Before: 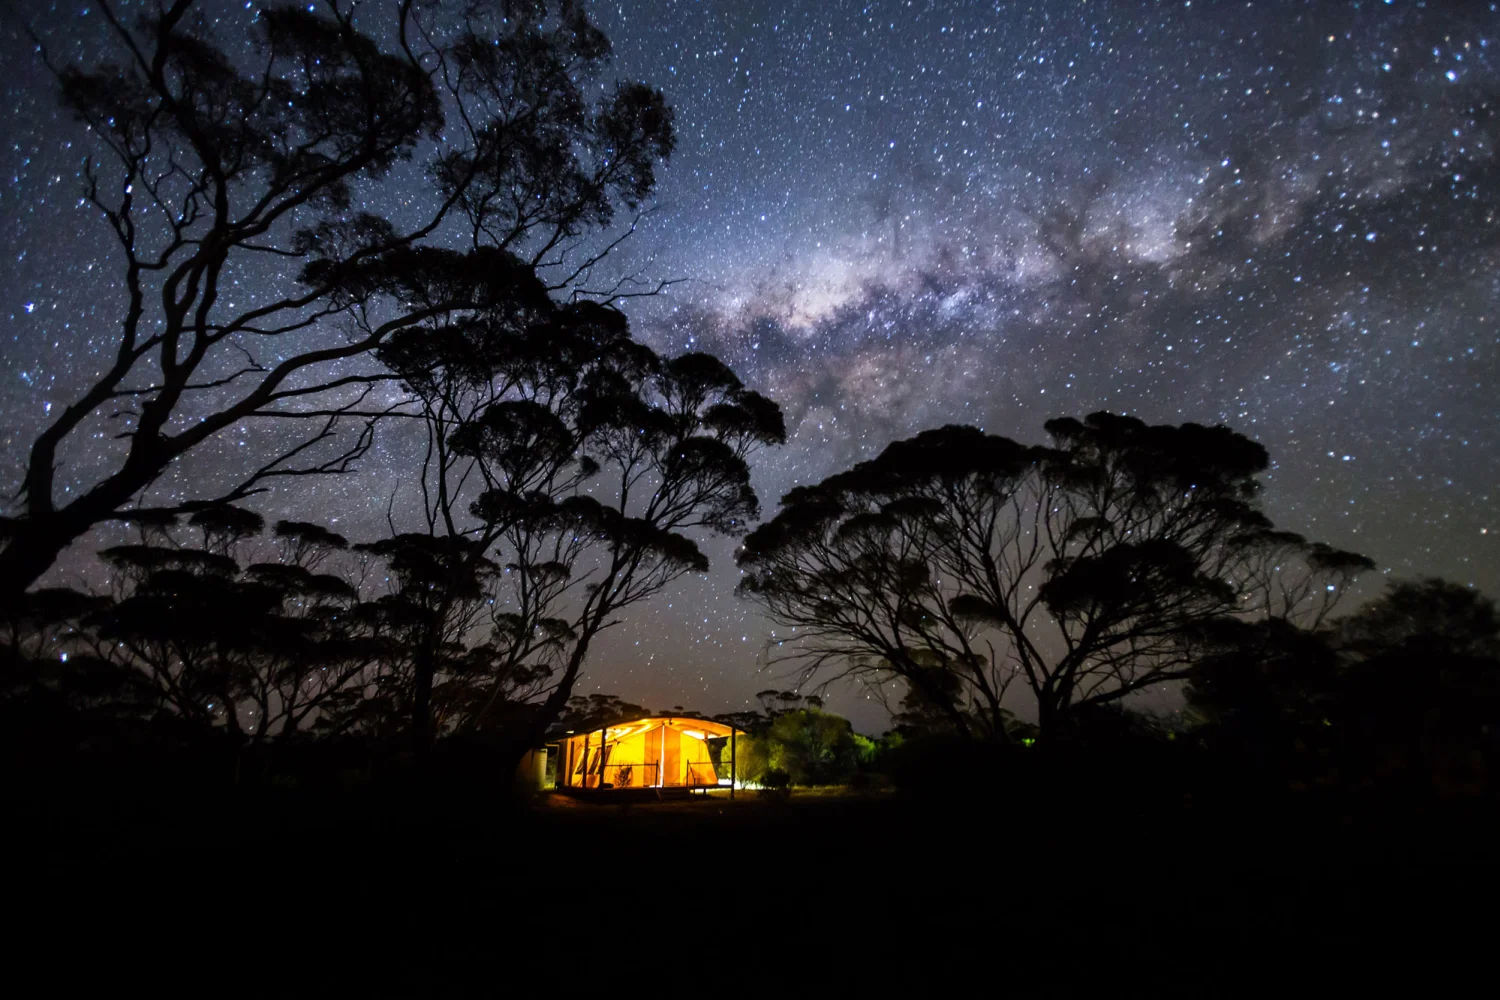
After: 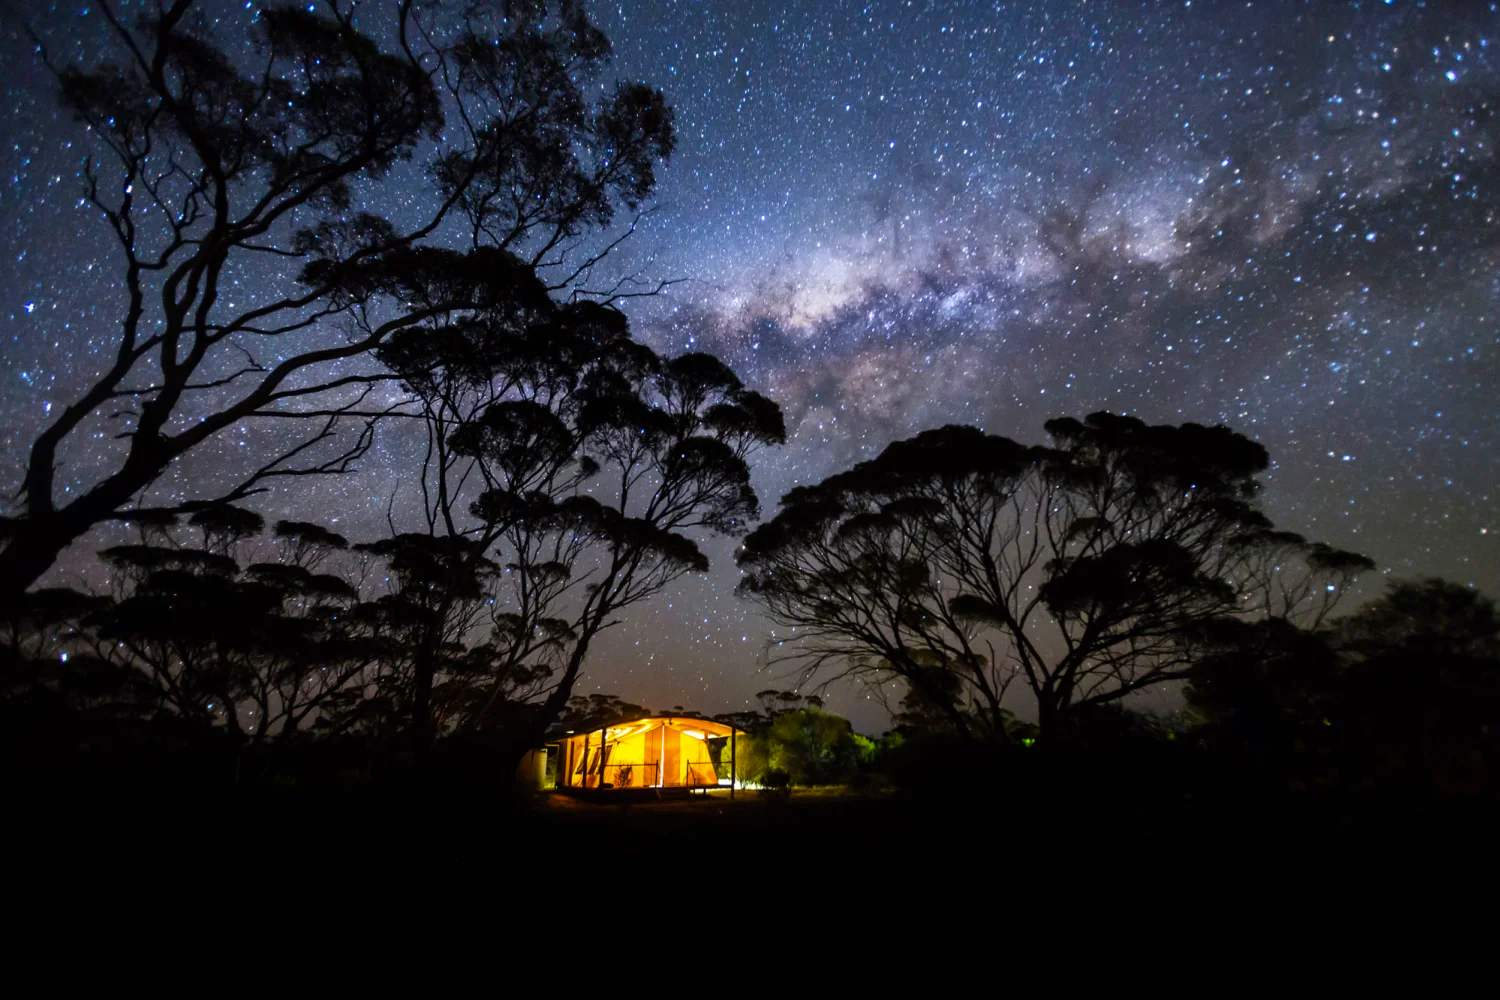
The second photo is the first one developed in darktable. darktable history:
color zones: curves: ch0 [(0.068, 0.464) (0.25, 0.5) (0.48, 0.508) (0.75, 0.536) (0.886, 0.476) (0.967, 0.456)]; ch1 [(0.066, 0.456) (0.25, 0.5) (0.616, 0.508) (0.746, 0.56) (0.934, 0.444)]
color balance rgb: linear chroma grading › shadows 19.44%, linear chroma grading › highlights 3.42%, linear chroma grading › mid-tones 10.16%
